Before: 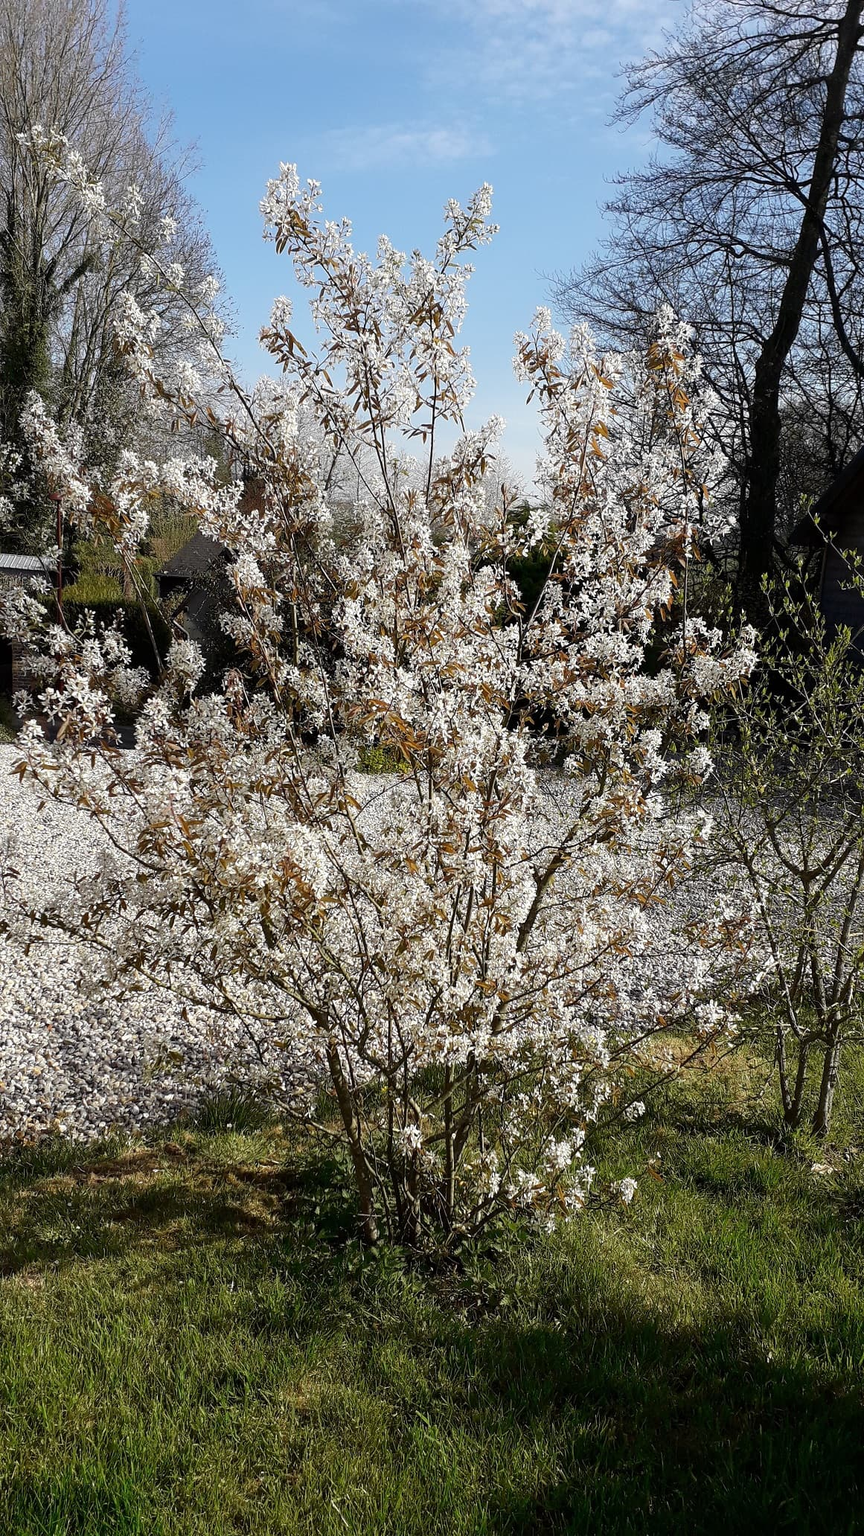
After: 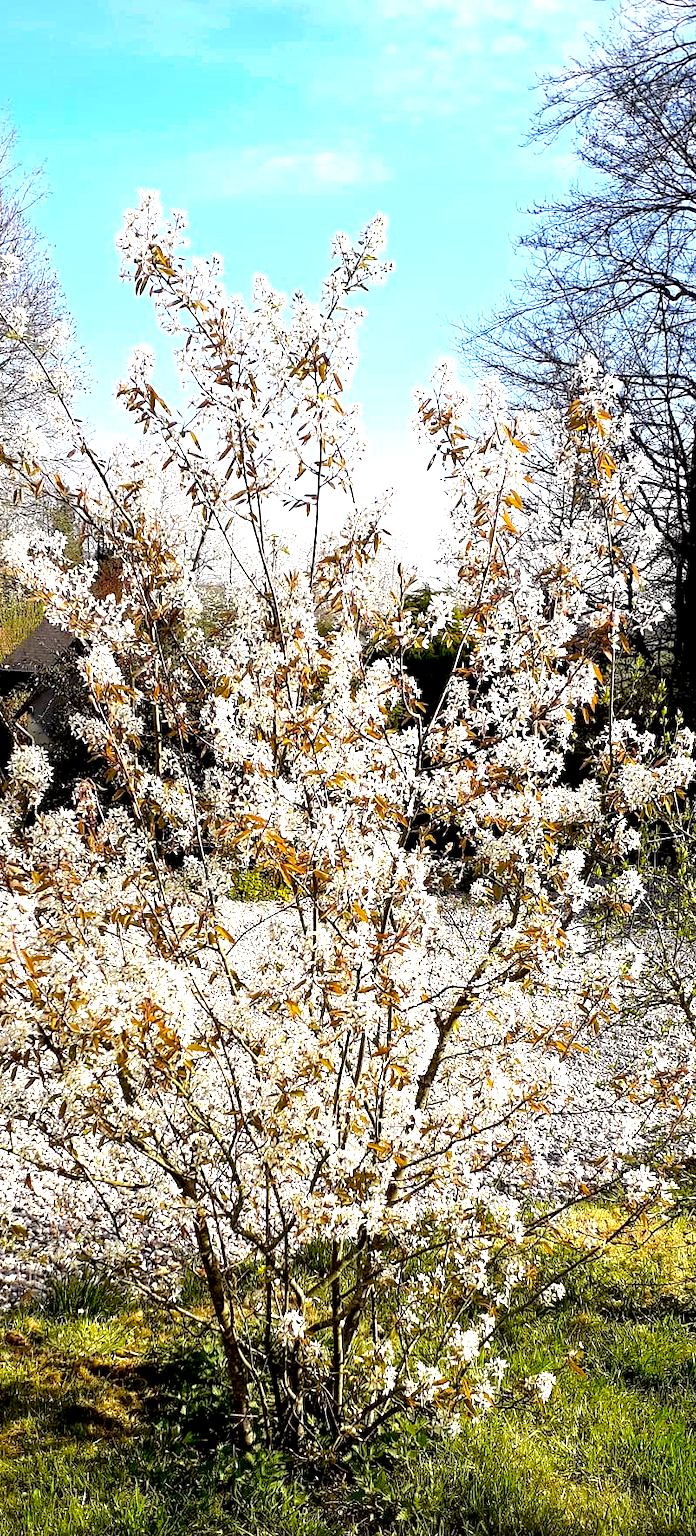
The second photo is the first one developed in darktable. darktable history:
tone equalizer: edges refinement/feathering 500, mask exposure compensation -1.57 EV, preserve details no
color balance rgb: power › chroma 0.32%, power › hue 22.19°, perceptual saturation grading › global saturation 25.236%, global vibrance 20%
shadows and highlights: radius 127.89, shadows 21.25, highlights -22.72, low approximation 0.01
crop: left 18.572%, right 12.182%, bottom 14.111%
exposure: black level correction 0.009, exposure 1.418 EV, compensate exposure bias true, compensate highlight preservation false
vignetting: fall-off start 99.94%, fall-off radius 70.75%, saturation -0.016, width/height ratio 1.175
haze removal: compatibility mode true, adaptive false
